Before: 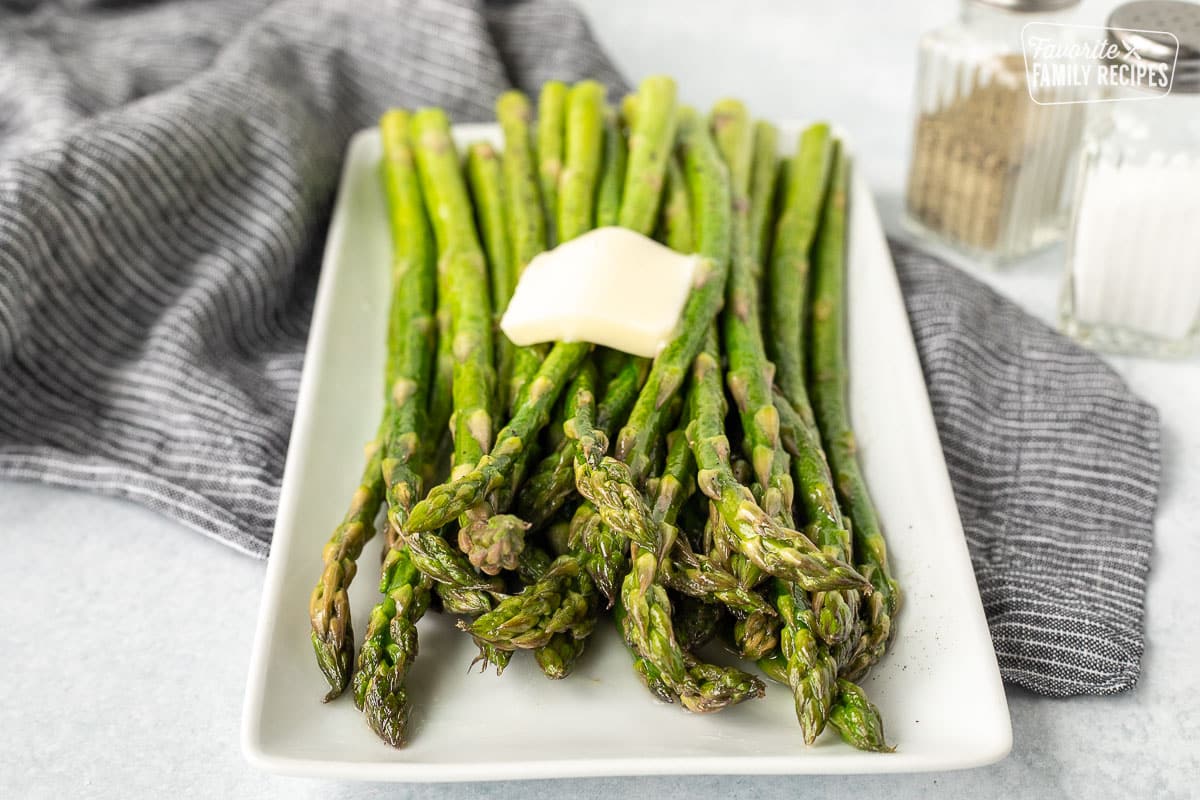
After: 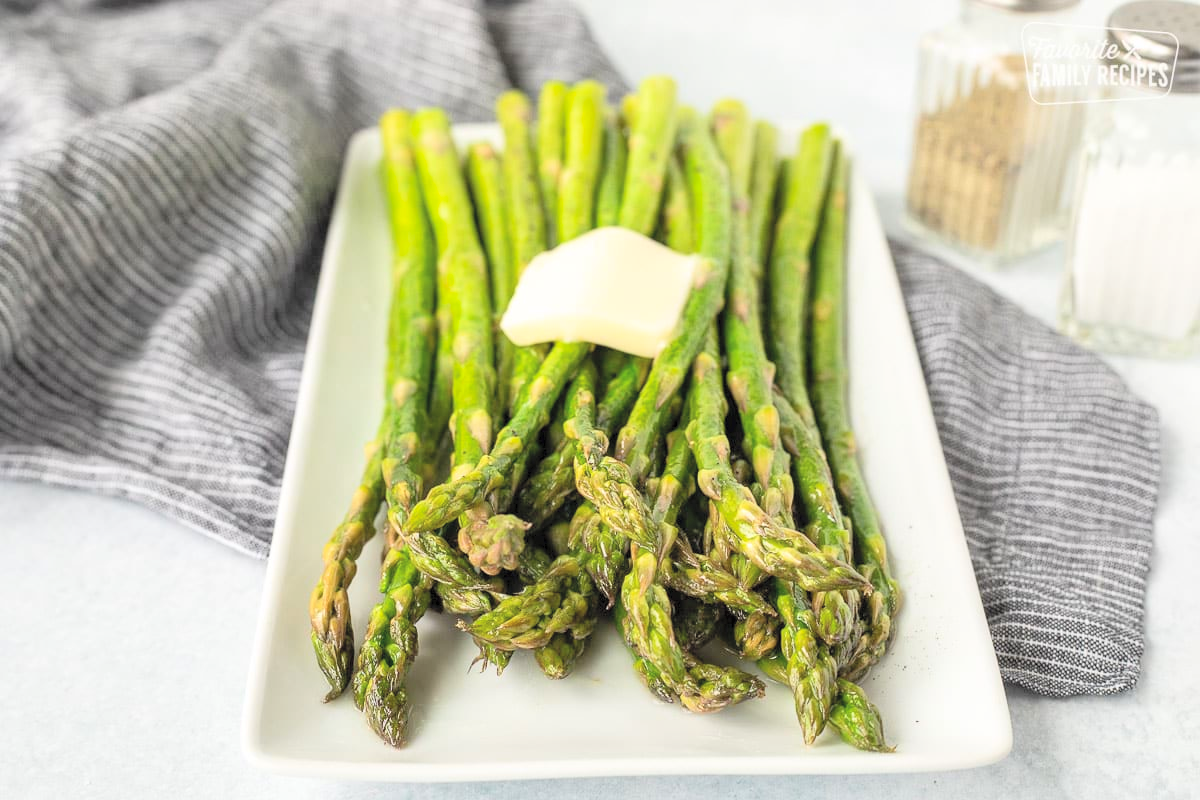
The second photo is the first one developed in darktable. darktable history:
contrast brightness saturation: contrast 0.102, brightness 0.318, saturation 0.137
